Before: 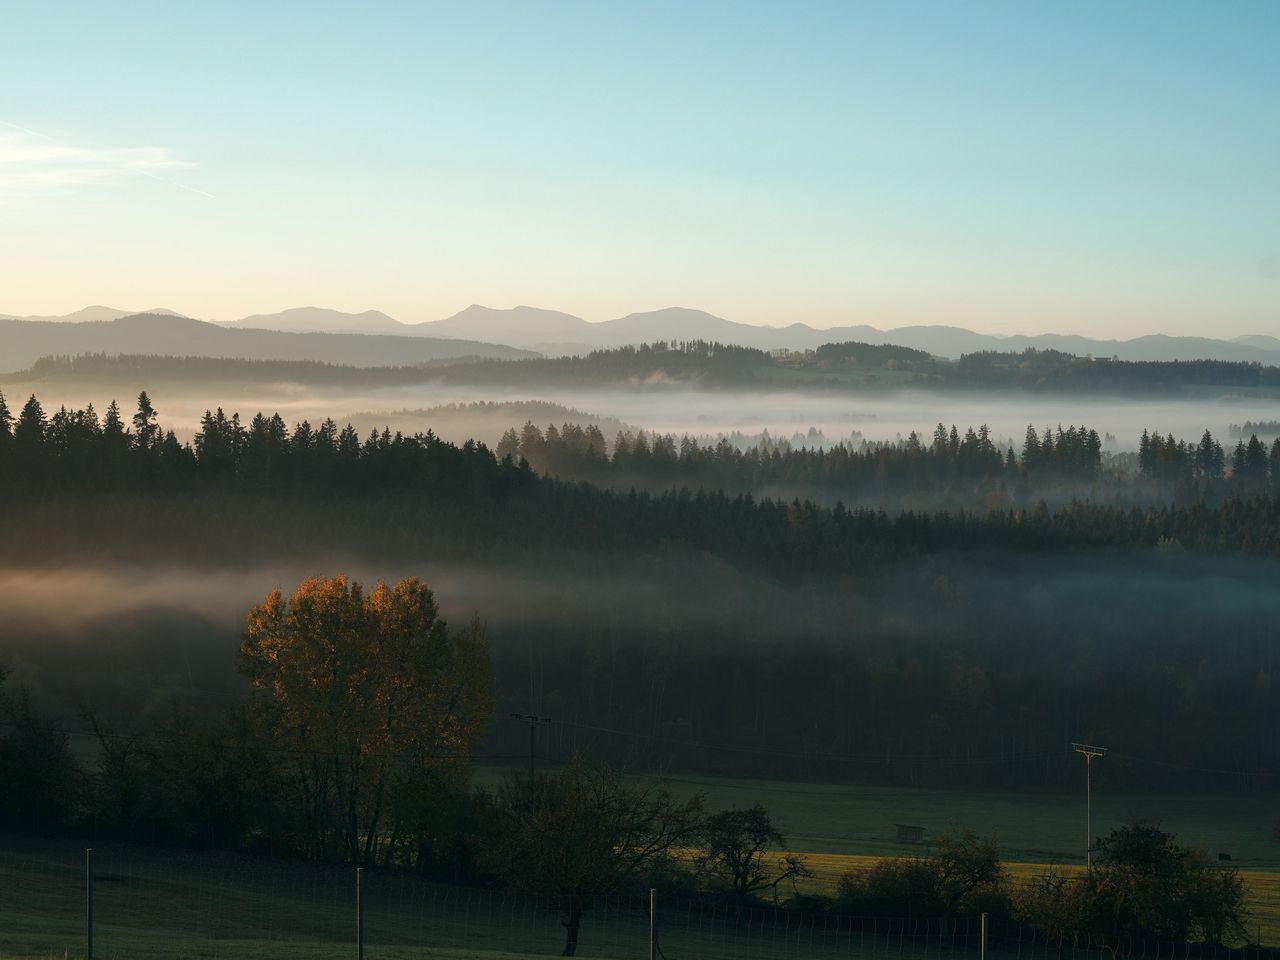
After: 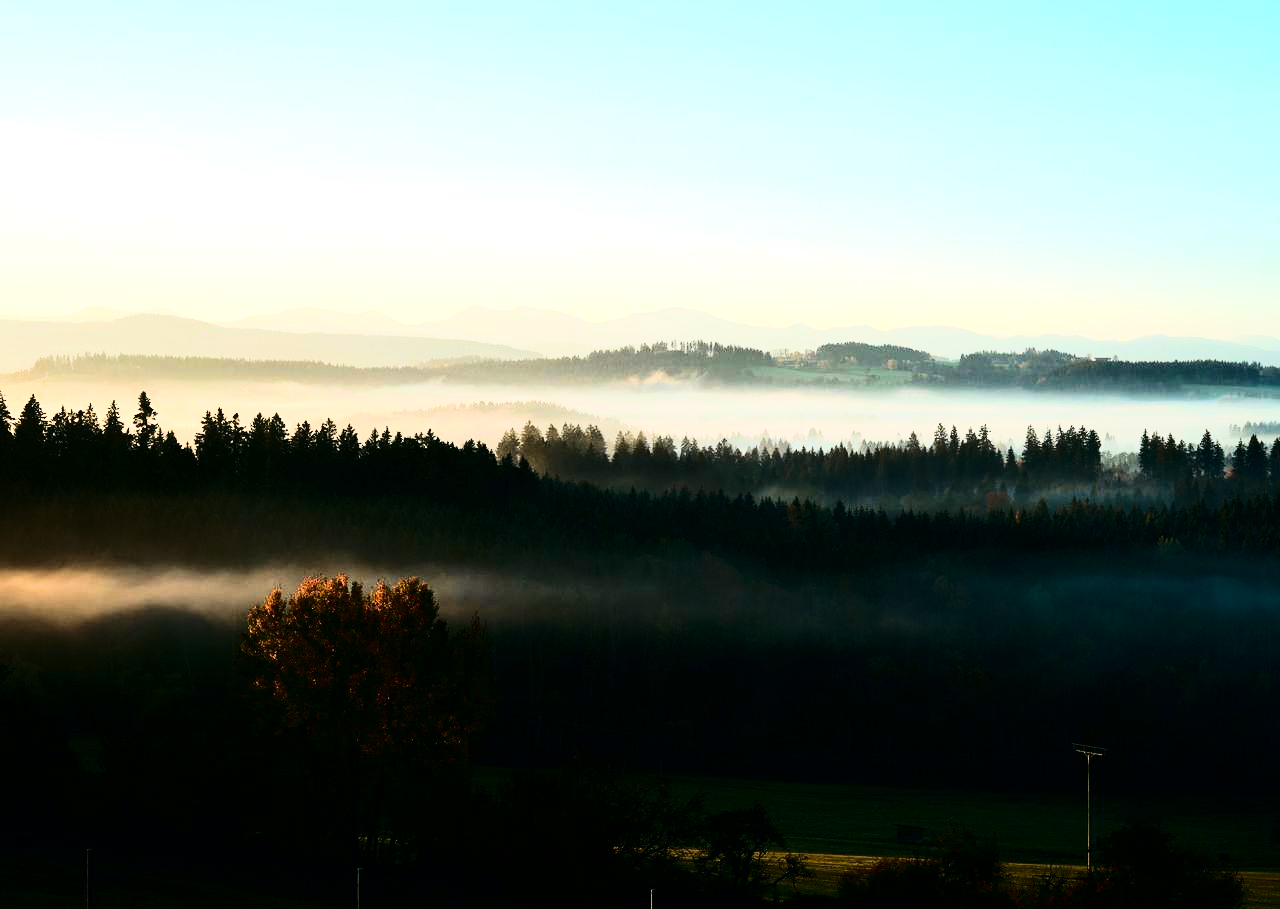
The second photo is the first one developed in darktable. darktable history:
crop and rotate: top 0.002%, bottom 5.219%
tone equalizer: -8 EV -0.785 EV, -7 EV -0.725 EV, -6 EV -0.583 EV, -5 EV -0.369 EV, -3 EV 0.395 EV, -2 EV 0.6 EV, -1 EV 0.688 EV, +0 EV 0.746 EV, edges refinement/feathering 500, mask exposure compensation -1.57 EV, preserve details no
contrast brightness saturation: contrast 0.19, brightness -0.24, saturation 0.117
base curve: curves: ch0 [(0, 0) (0, 0.001) (0.001, 0.001) (0.004, 0.002) (0.007, 0.004) (0.015, 0.013) (0.033, 0.045) (0.052, 0.096) (0.075, 0.17) (0.099, 0.241) (0.163, 0.42) (0.219, 0.55) (0.259, 0.616) (0.327, 0.722) (0.365, 0.765) (0.522, 0.873) (0.547, 0.881) (0.689, 0.919) (0.826, 0.952) (1, 1)]
velvia: strength 44.43%
